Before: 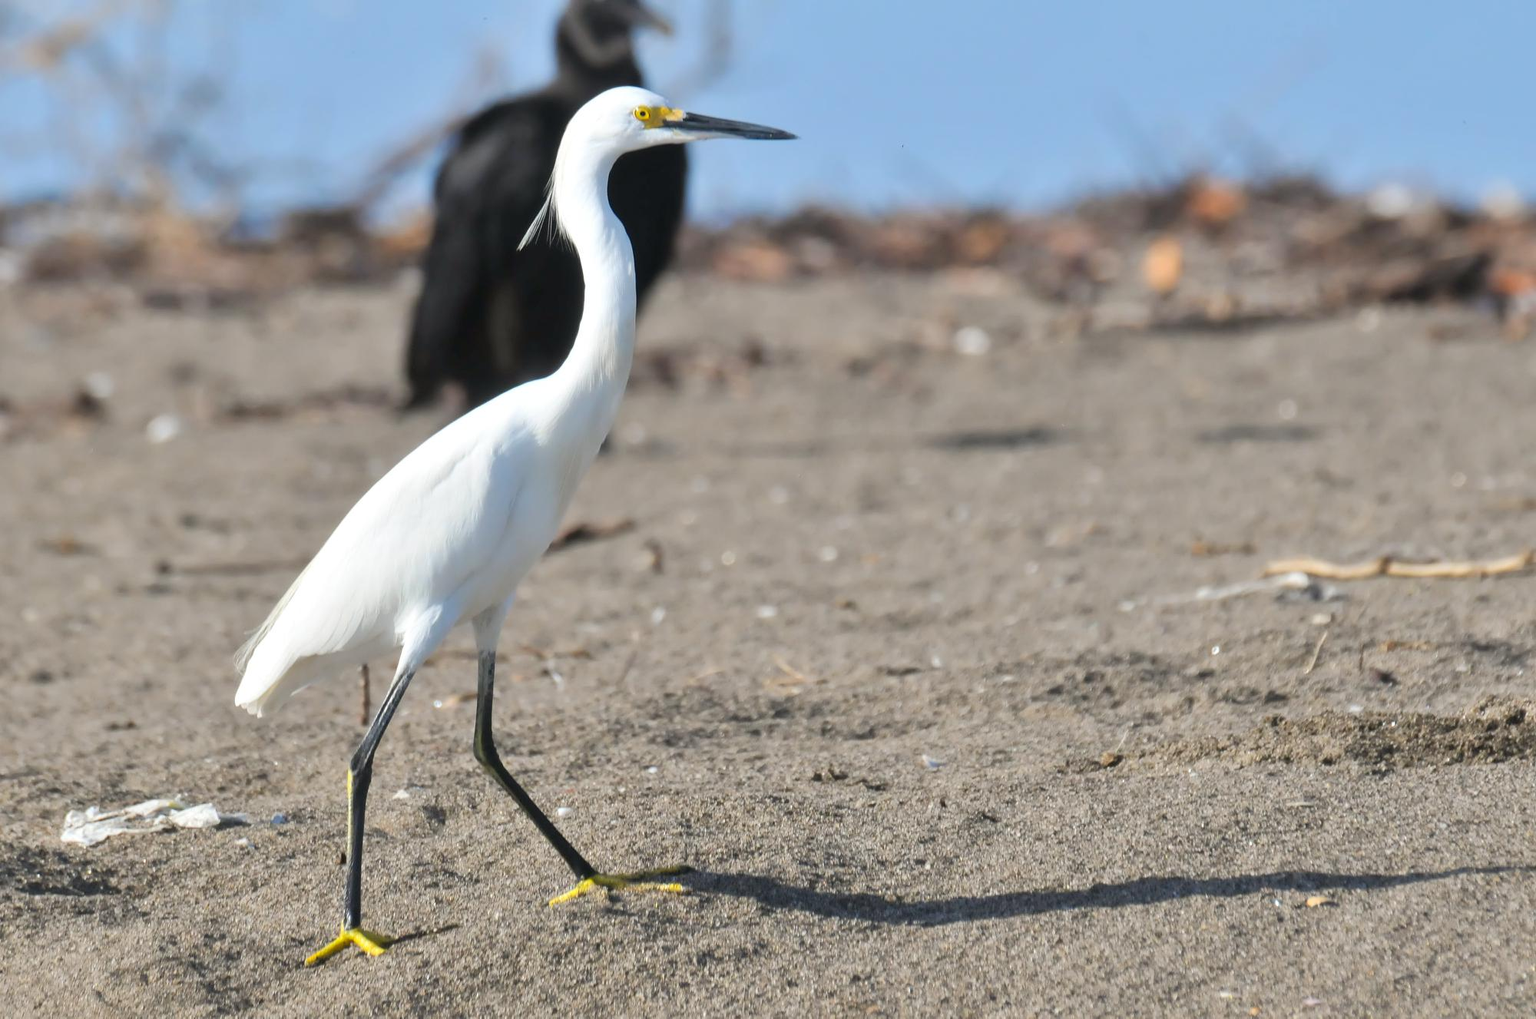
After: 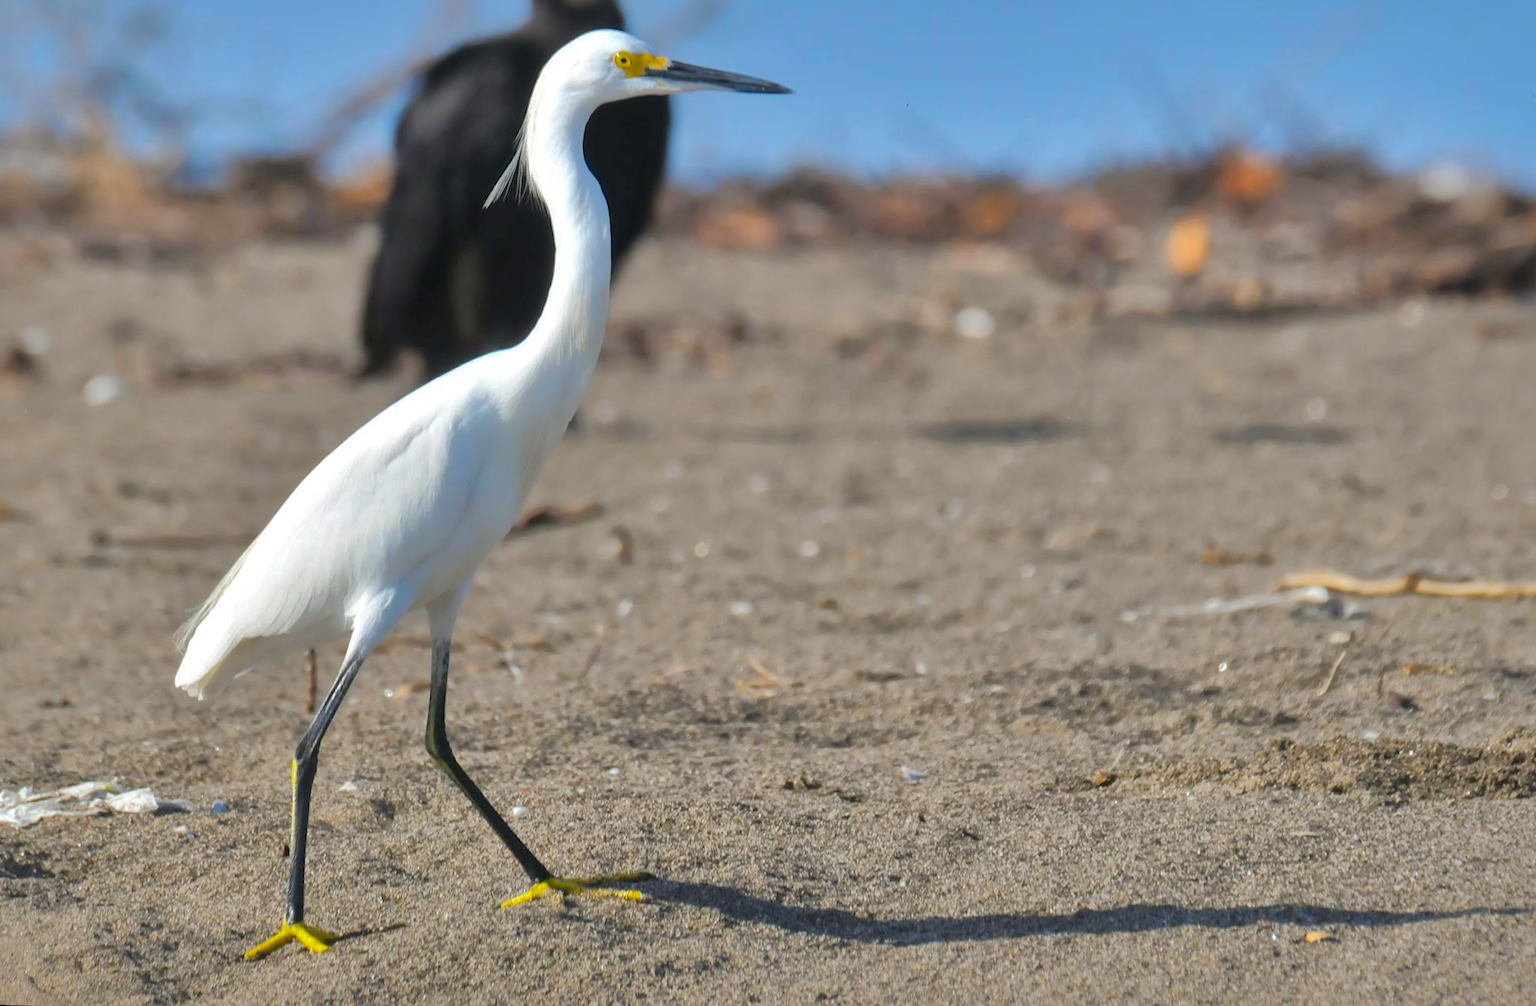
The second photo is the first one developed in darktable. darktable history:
crop and rotate: angle -1.96°, left 3.097%, top 4.154%, right 1.586%, bottom 0.529%
shadows and highlights: shadows 25, highlights -70
rotate and perspective: lens shift (vertical) 0.048, lens shift (horizontal) -0.024, automatic cropping off
color balance rgb: perceptual saturation grading › global saturation 30%, global vibrance 10%
